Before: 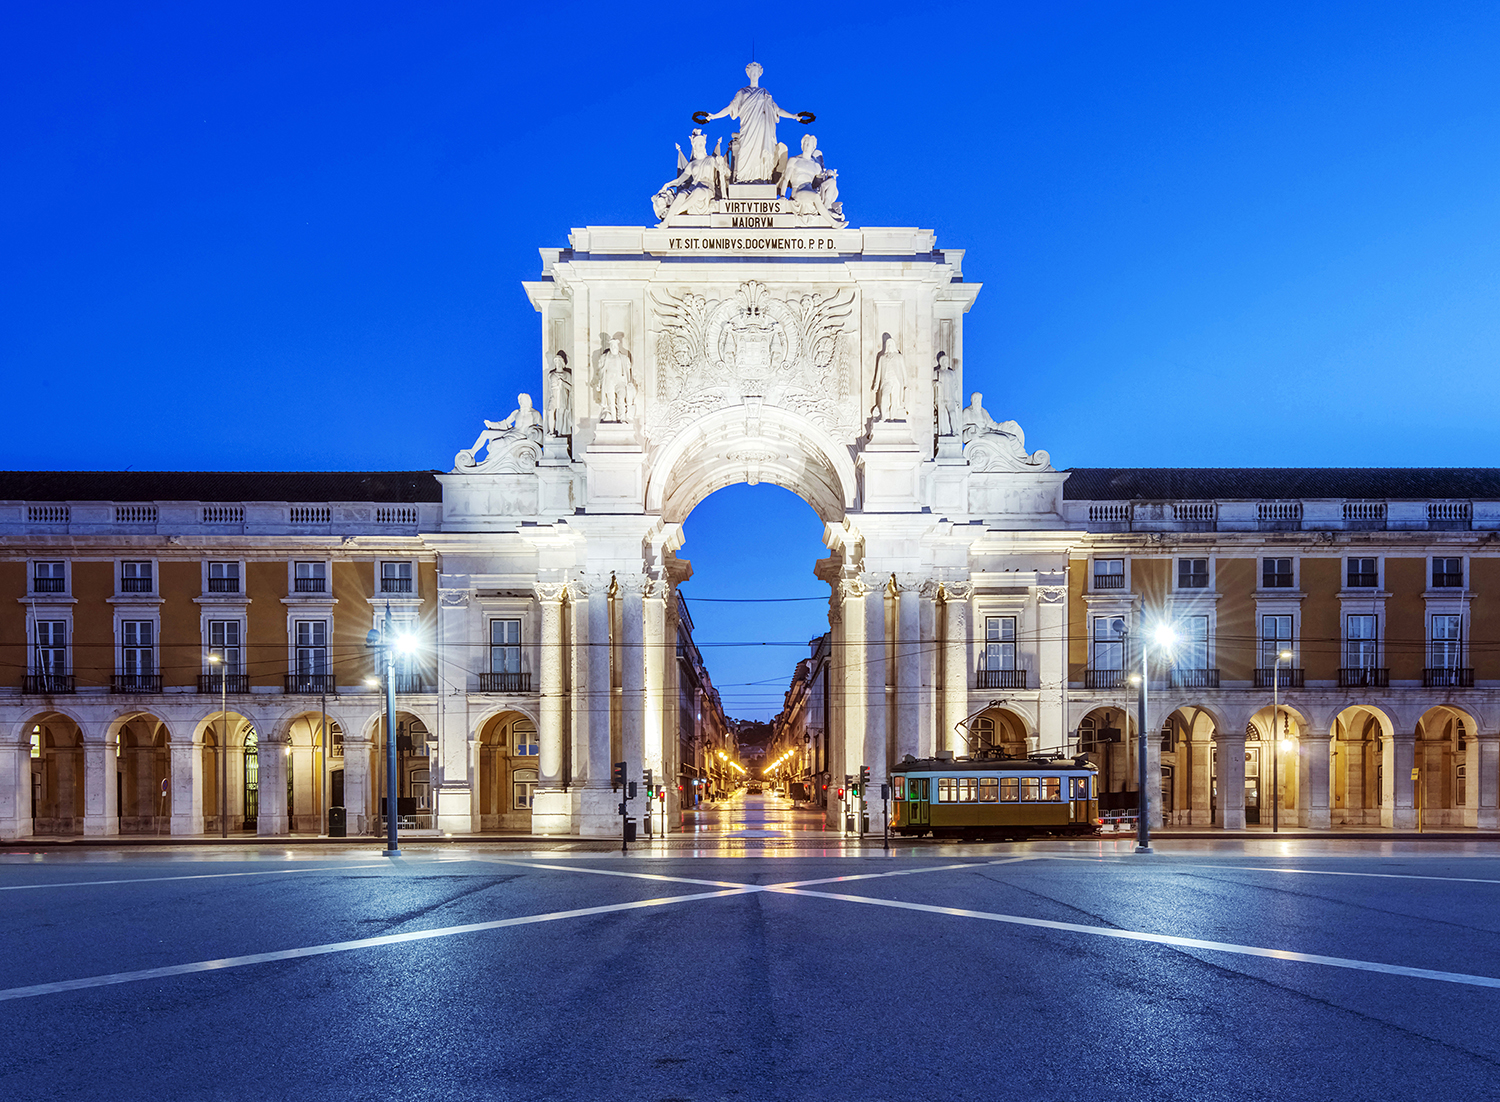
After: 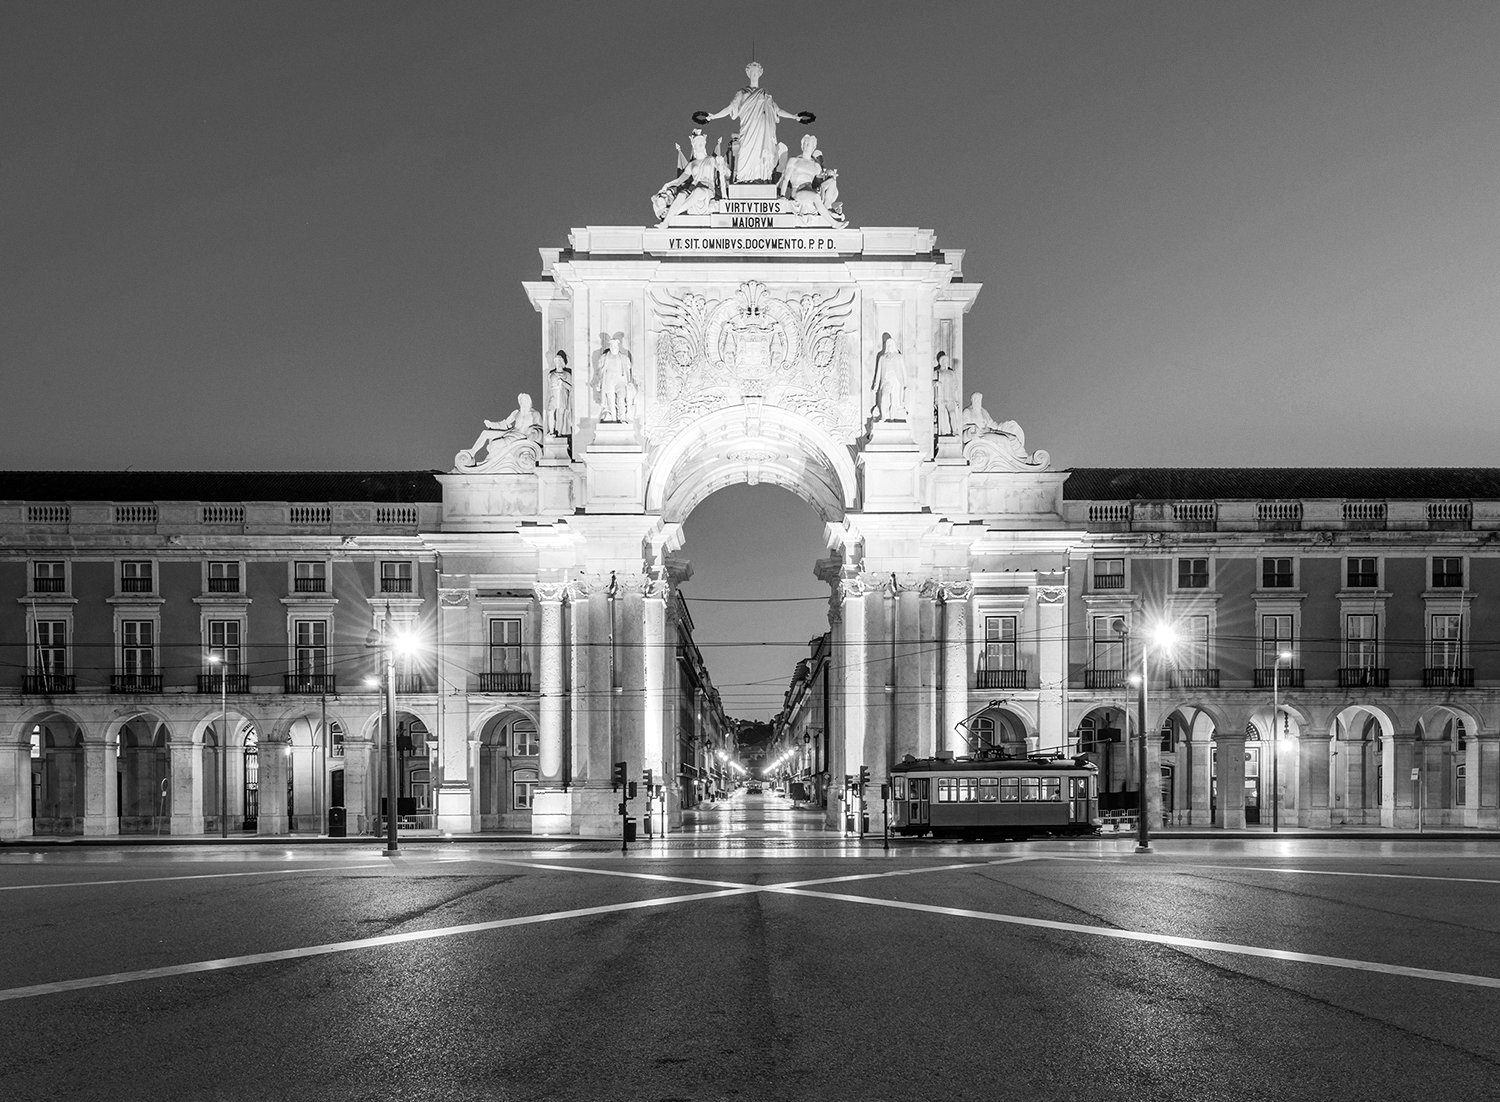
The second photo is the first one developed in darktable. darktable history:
white balance: red 1.004, blue 1.096
grain: coarseness 0.09 ISO, strength 10%
monochrome: on, module defaults
